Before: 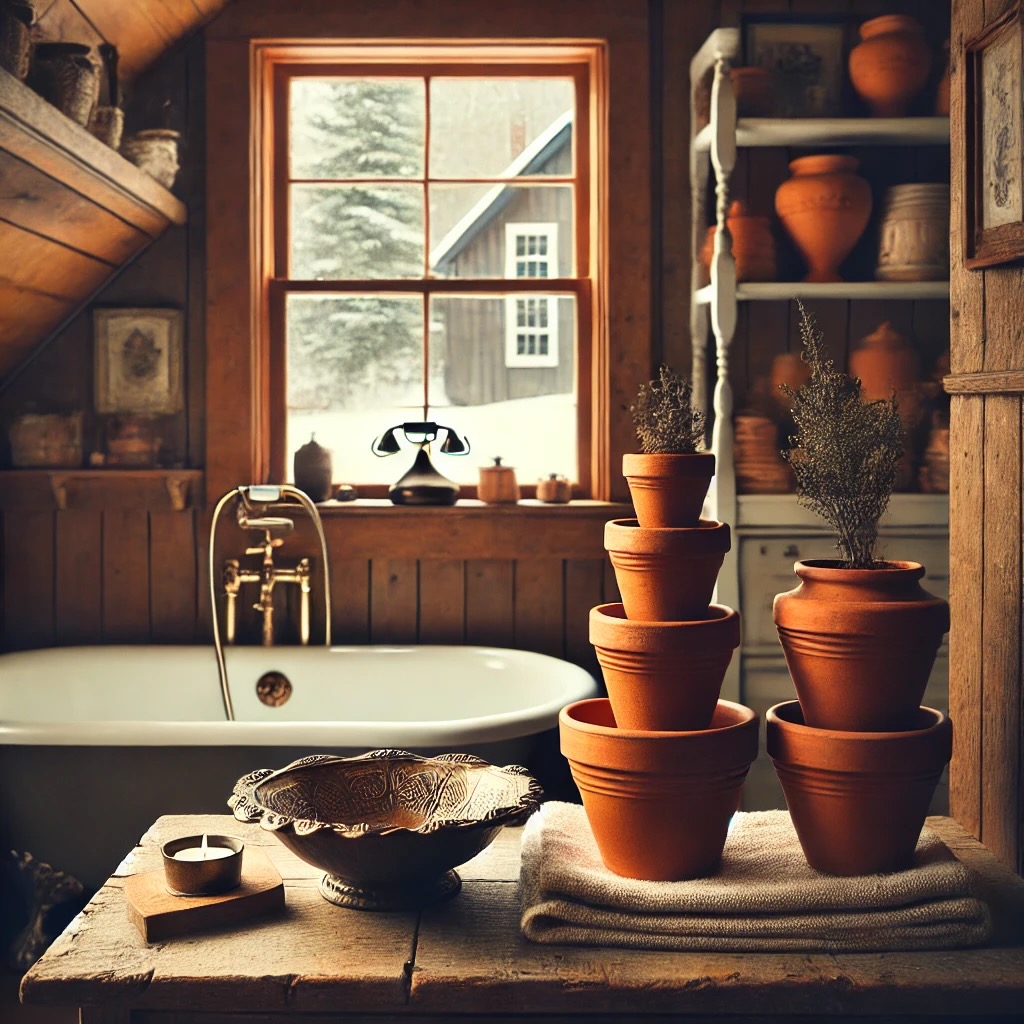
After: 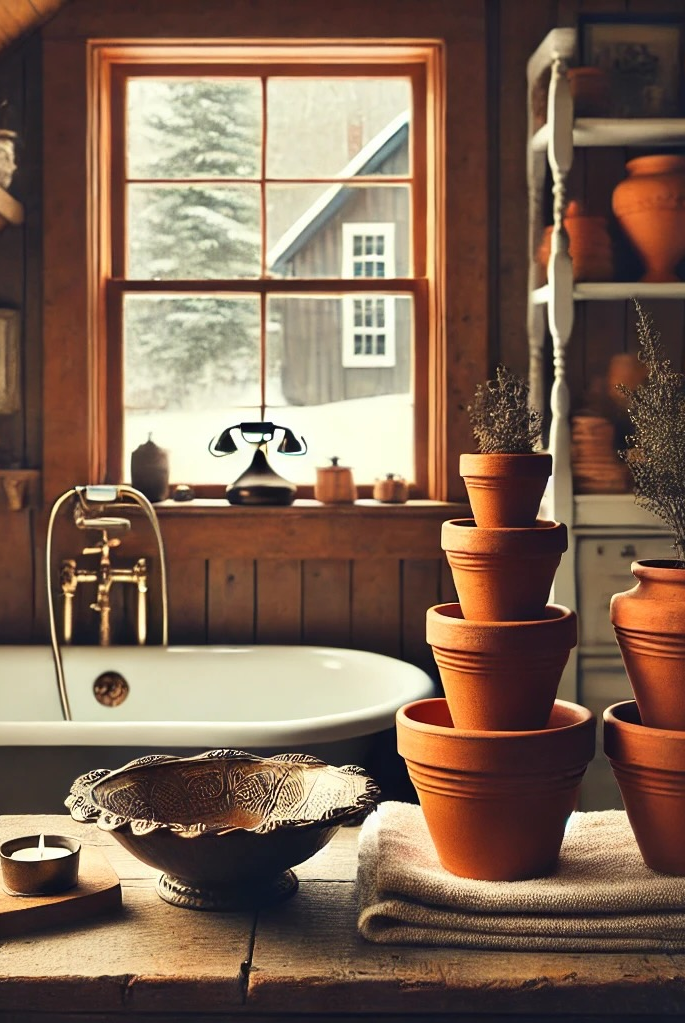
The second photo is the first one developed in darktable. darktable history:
crop and rotate: left 16.004%, right 17.037%
